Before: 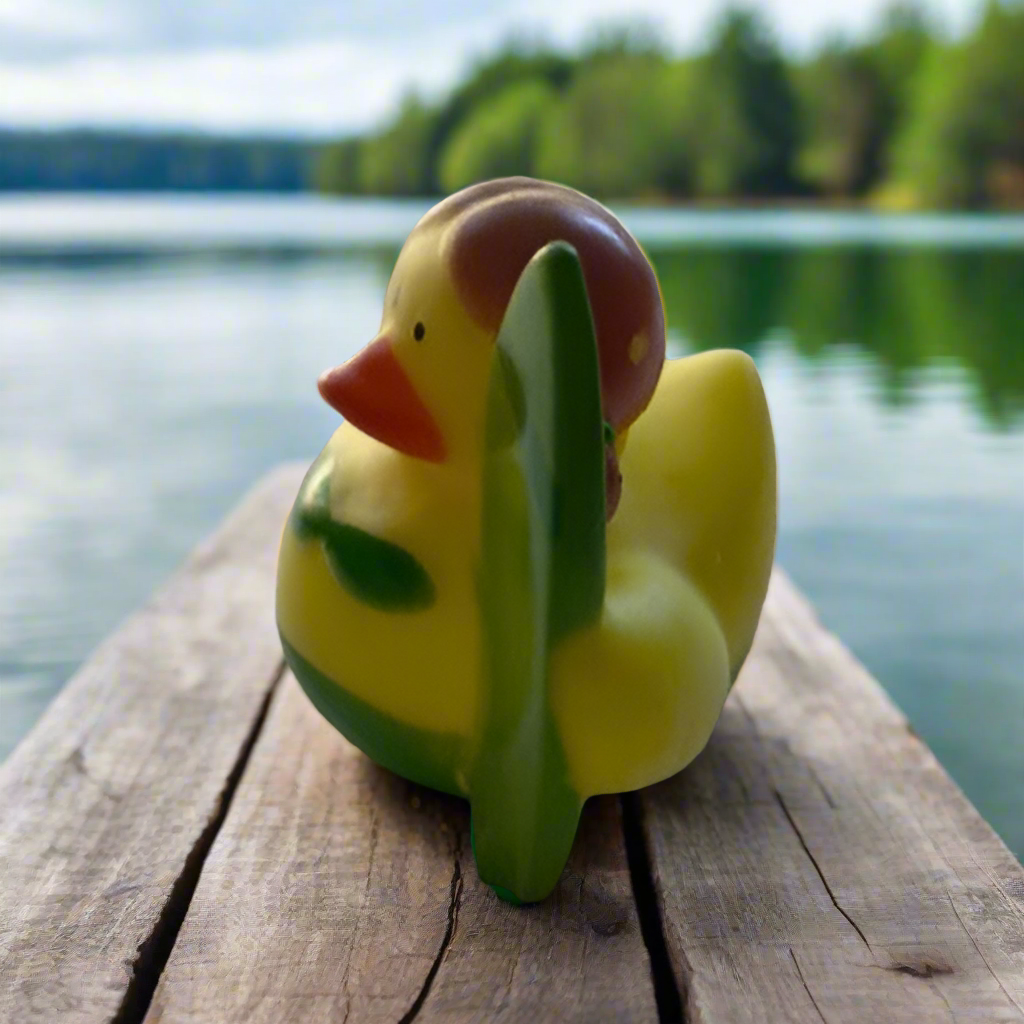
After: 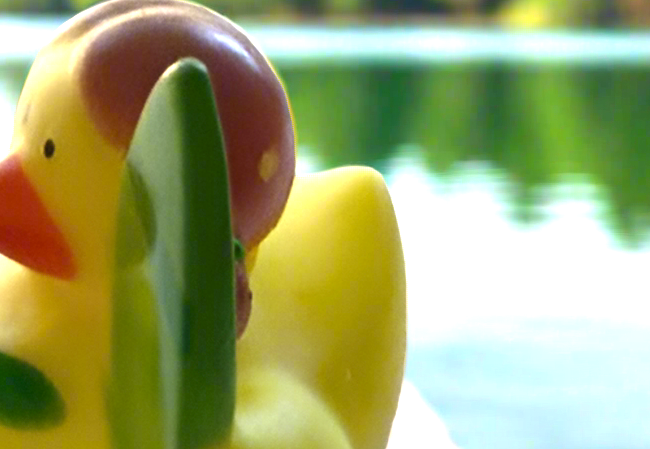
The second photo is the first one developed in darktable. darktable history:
crop: left 36.195%, top 17.902%, right 0.29%, bottom 38.173%
exposure: exposure 1.254 EV, compensate exposure bias true, compensate highlight preservation false
